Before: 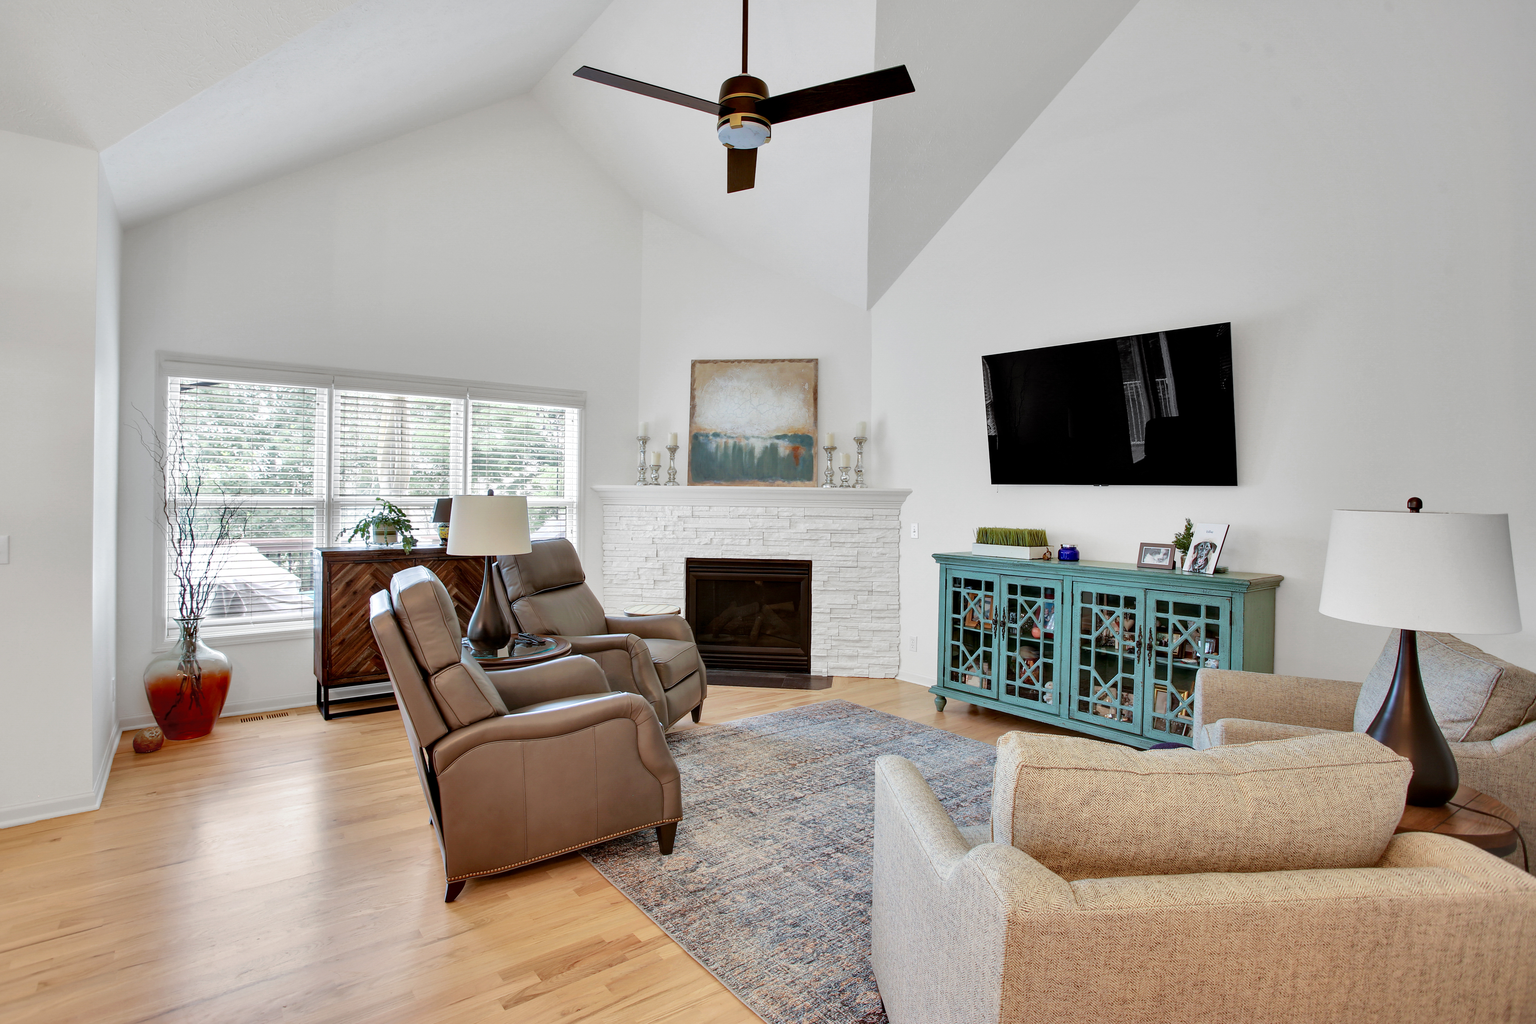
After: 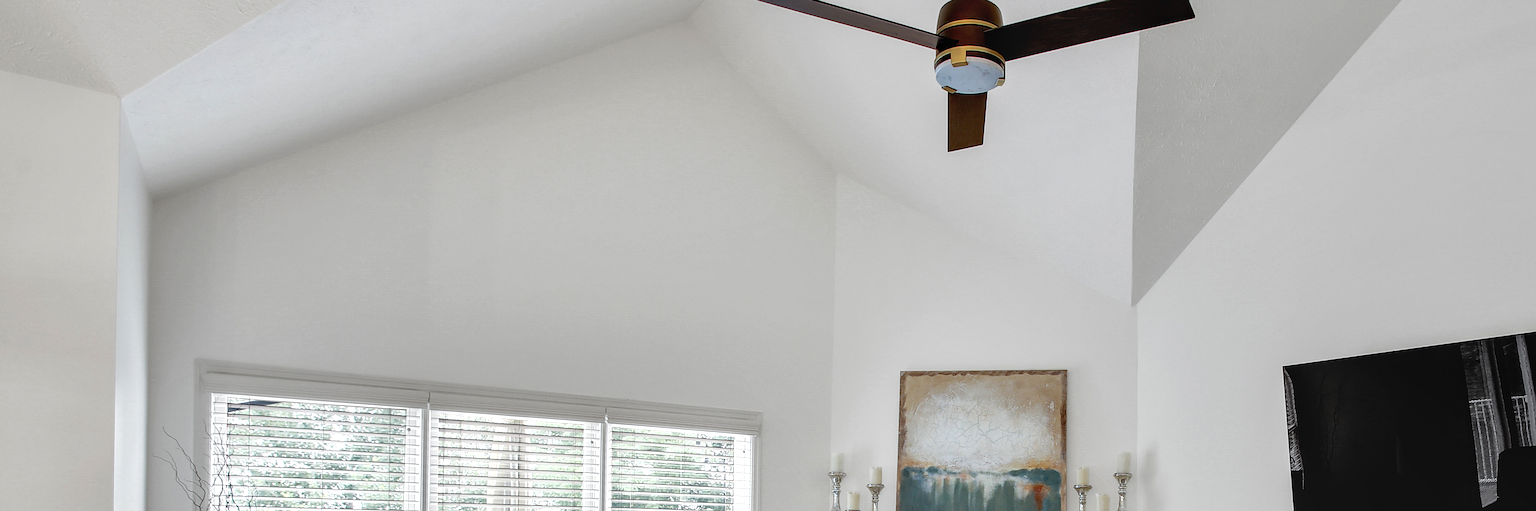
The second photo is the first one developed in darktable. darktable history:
sharpen: on, module defaults
crop: left 0.515%, top 7.649%, right 23.529%, bottom 54.404%
local contrast: on, module defaults
